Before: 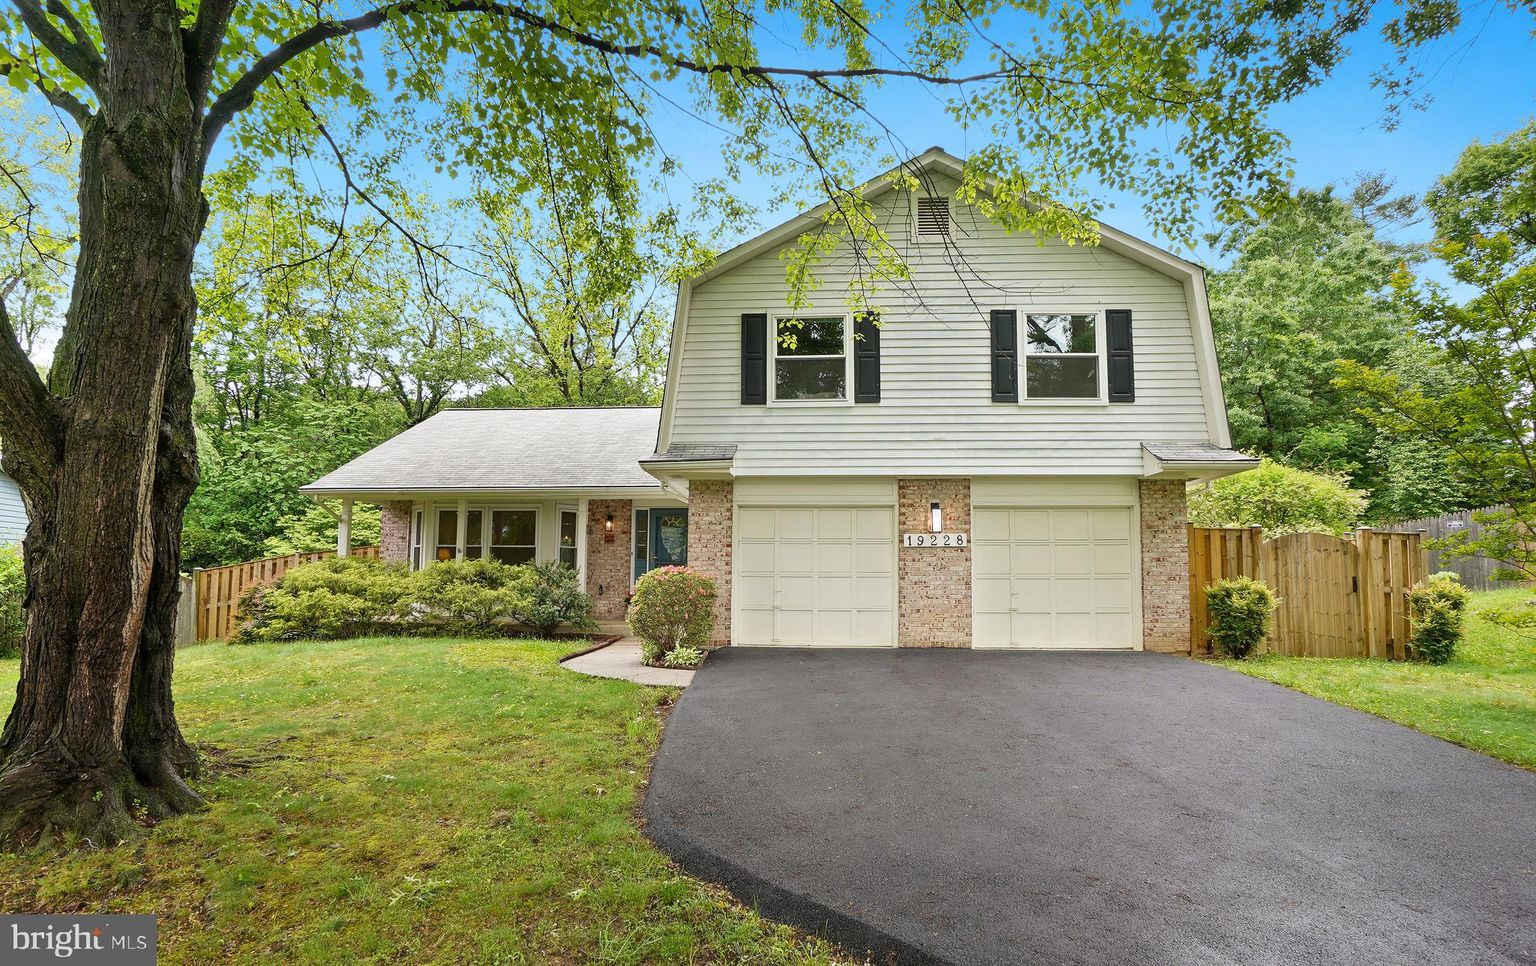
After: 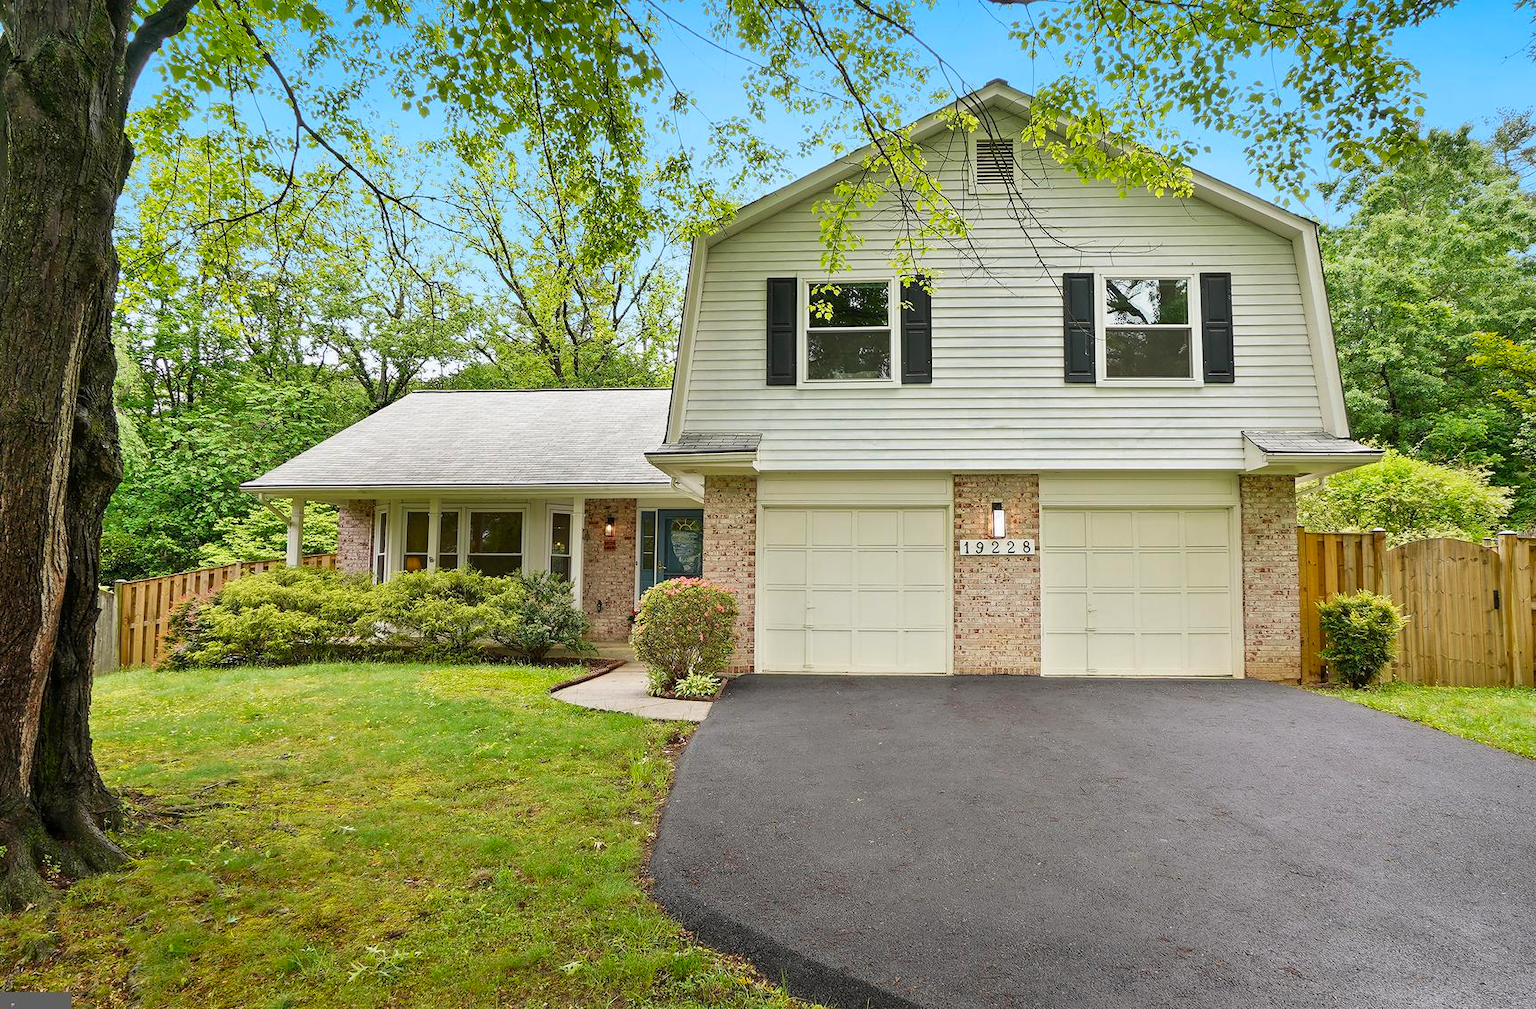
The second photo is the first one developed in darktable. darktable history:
crop: left 6.346%, top 8.349%, right 9.544%, bottom 3.715%
contrast brightness saturation: contrast 0.037, saturation 0.159
